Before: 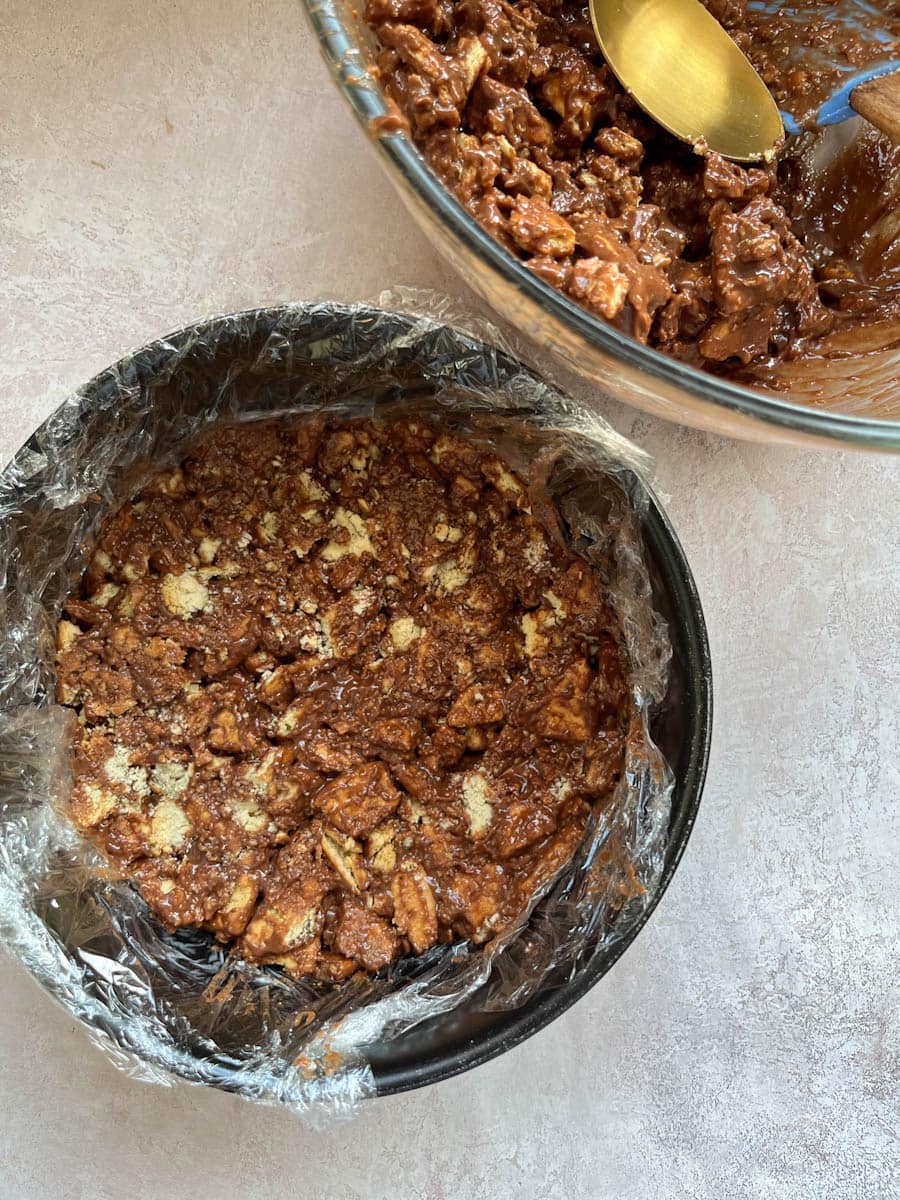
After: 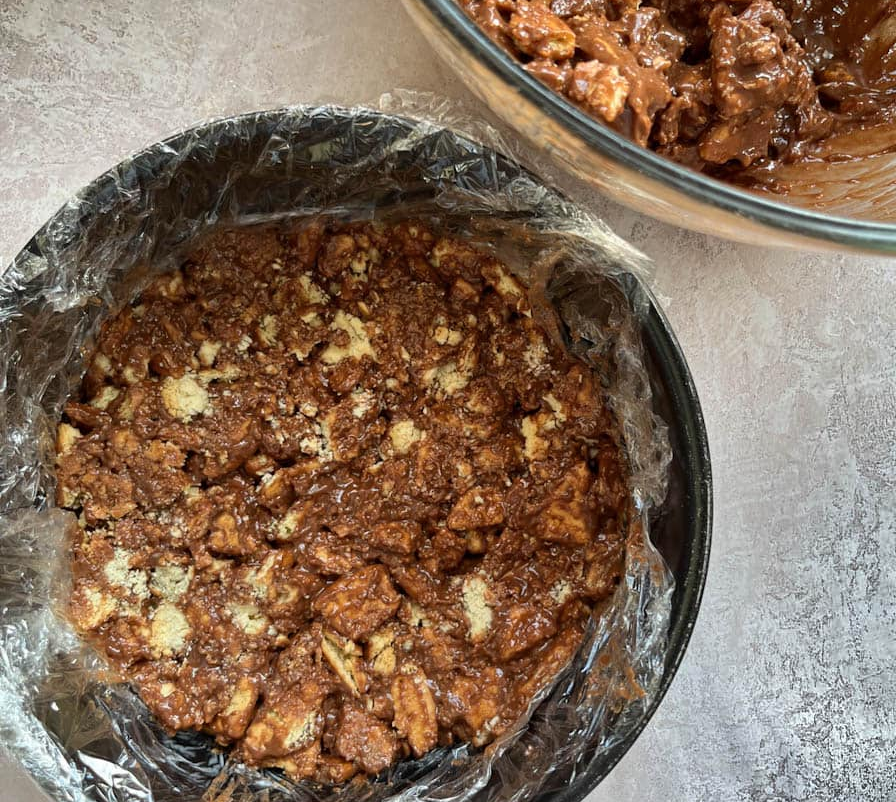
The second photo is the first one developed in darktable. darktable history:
shadows and highlights: radius 106.33, shadows 40.88, highlights -72.65, low approximation 0.01, soften with gaussian
crop: top 16.422%, bottom 16.732%
